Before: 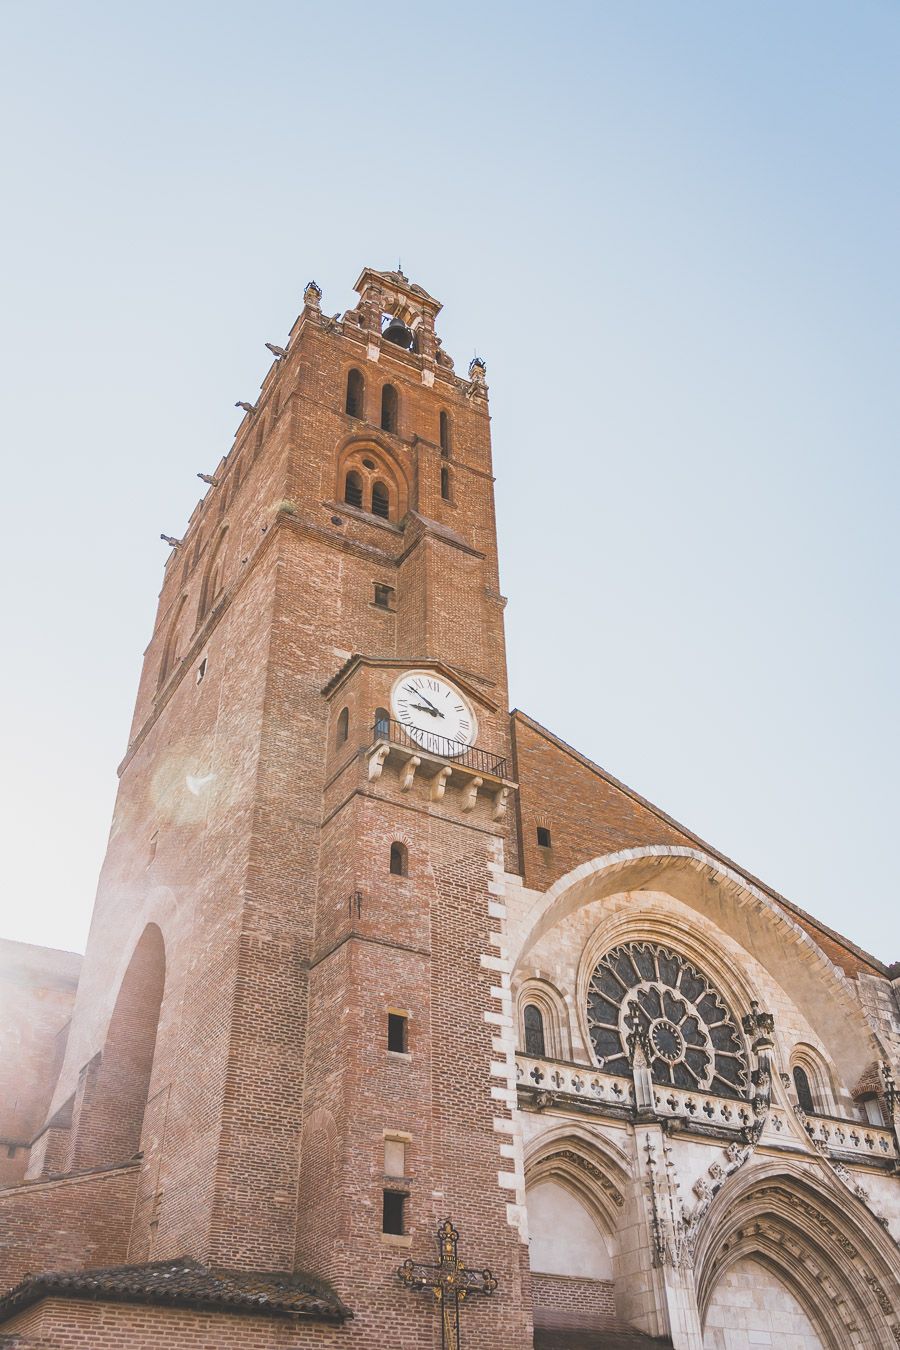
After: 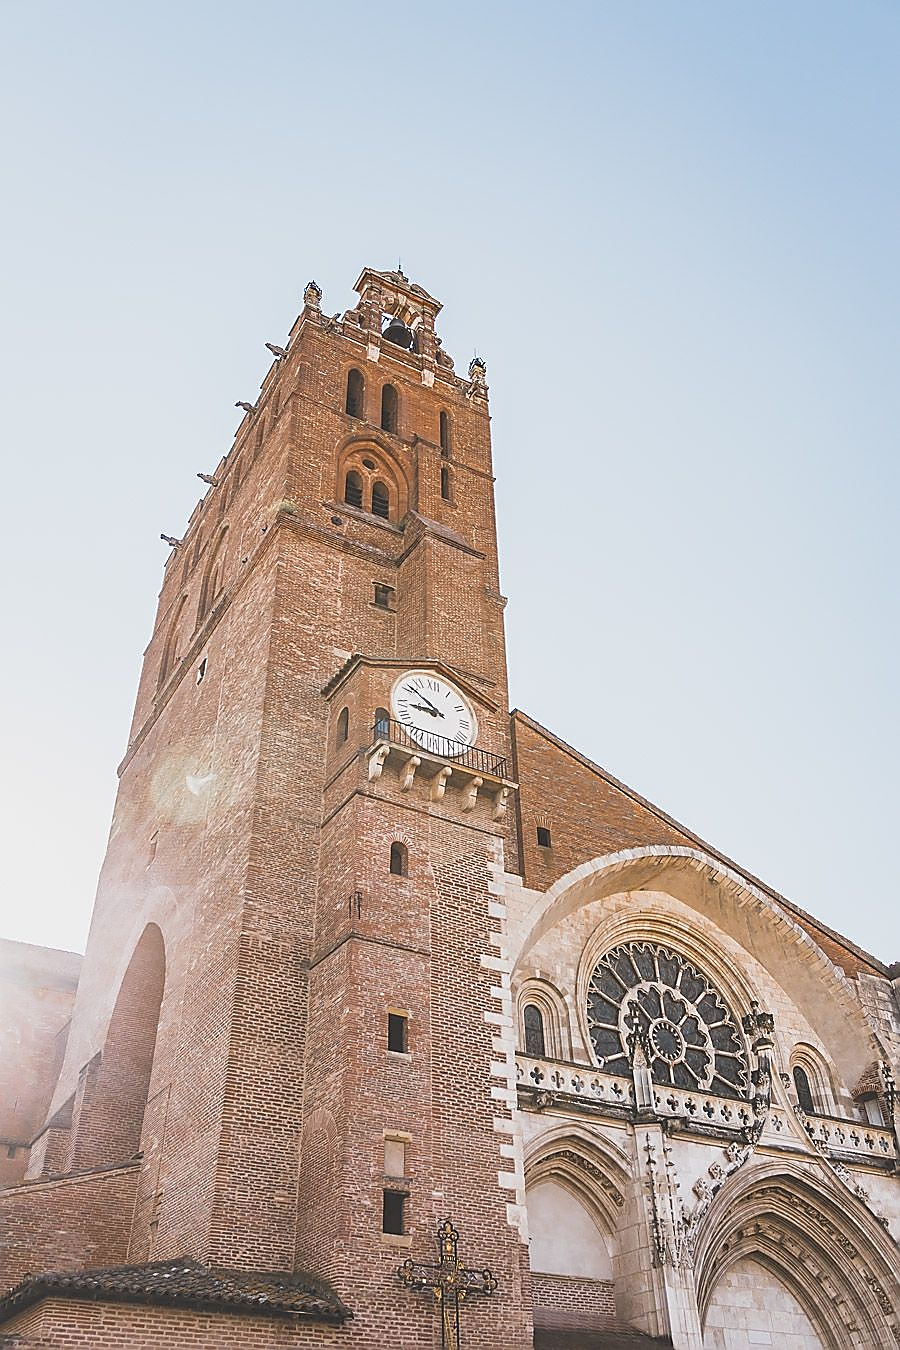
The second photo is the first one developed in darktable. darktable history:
sharpen: radius 1.422, amount 1.26, threshold 0.85
